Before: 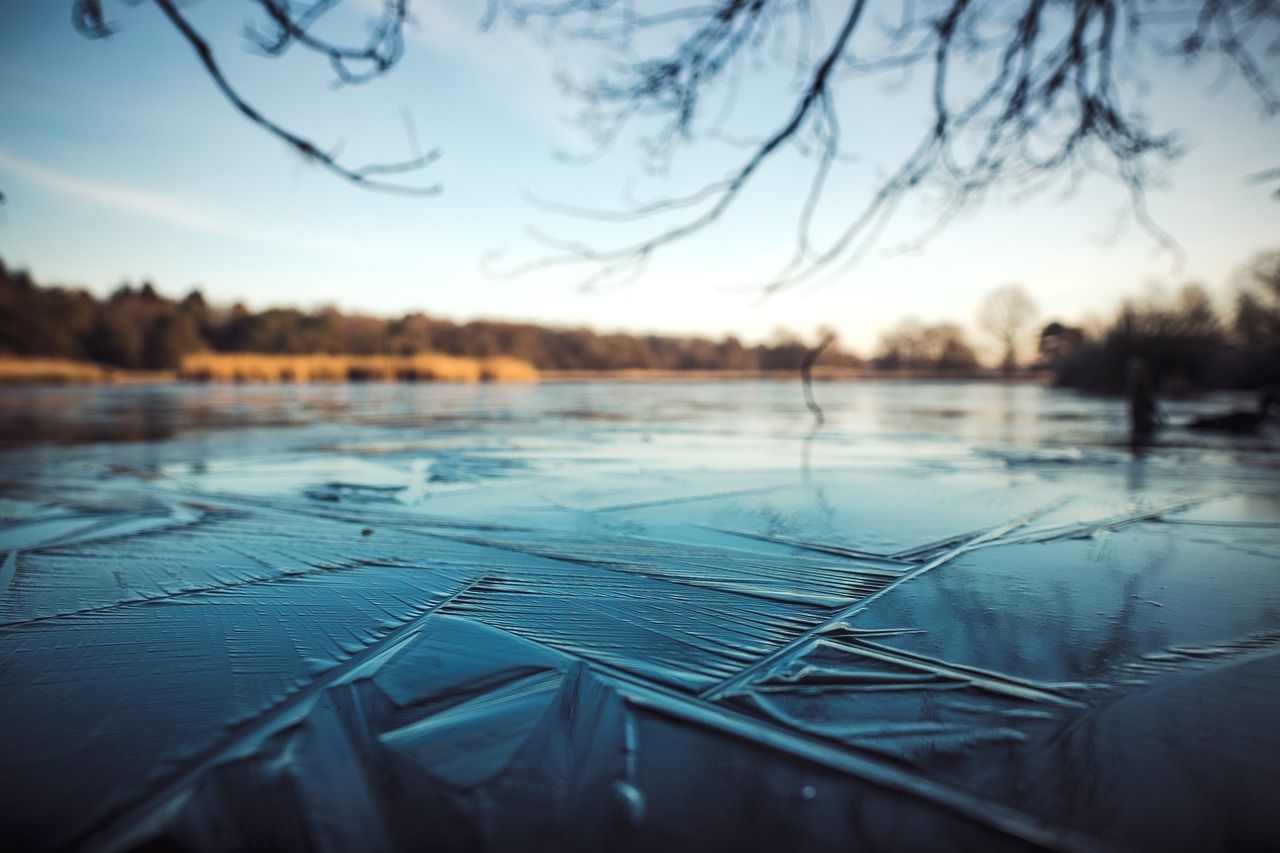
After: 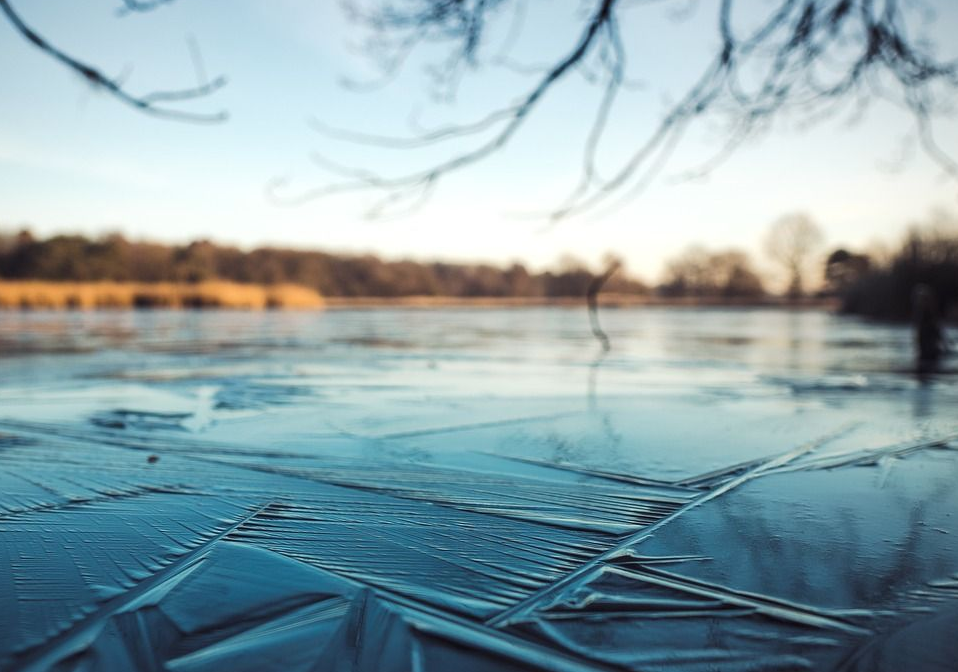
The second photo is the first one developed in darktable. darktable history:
crop: left 16.768%, top 8.653%, right 8.362%, bottom 12.485%
exposure: compensate highlight preservation false
